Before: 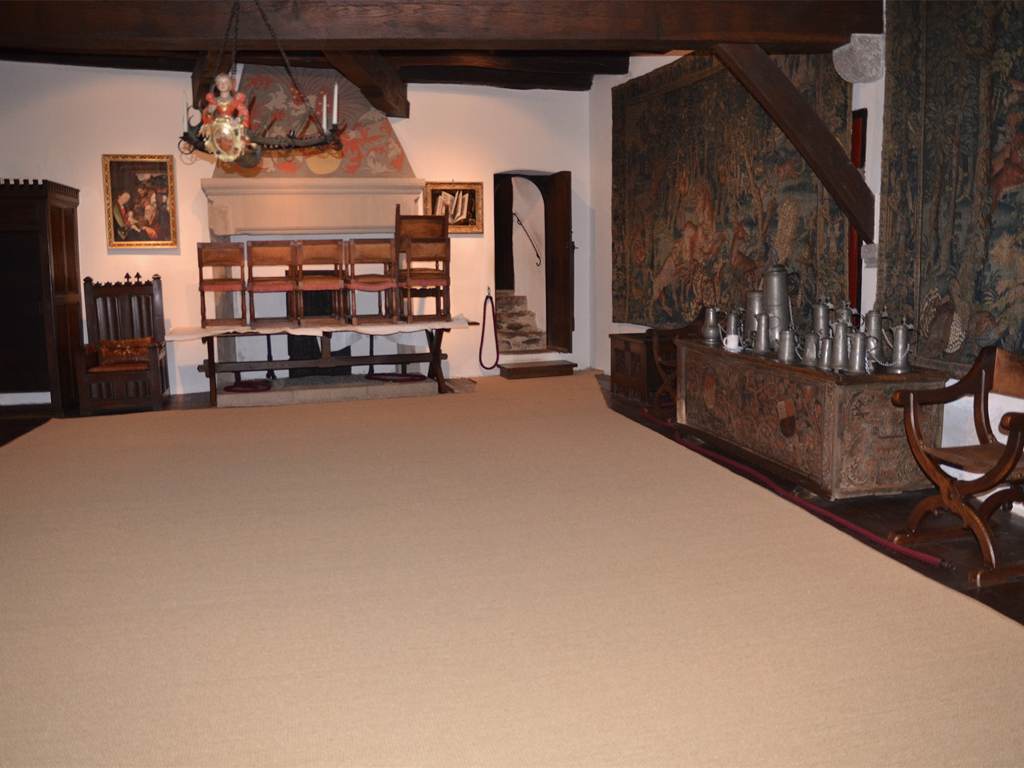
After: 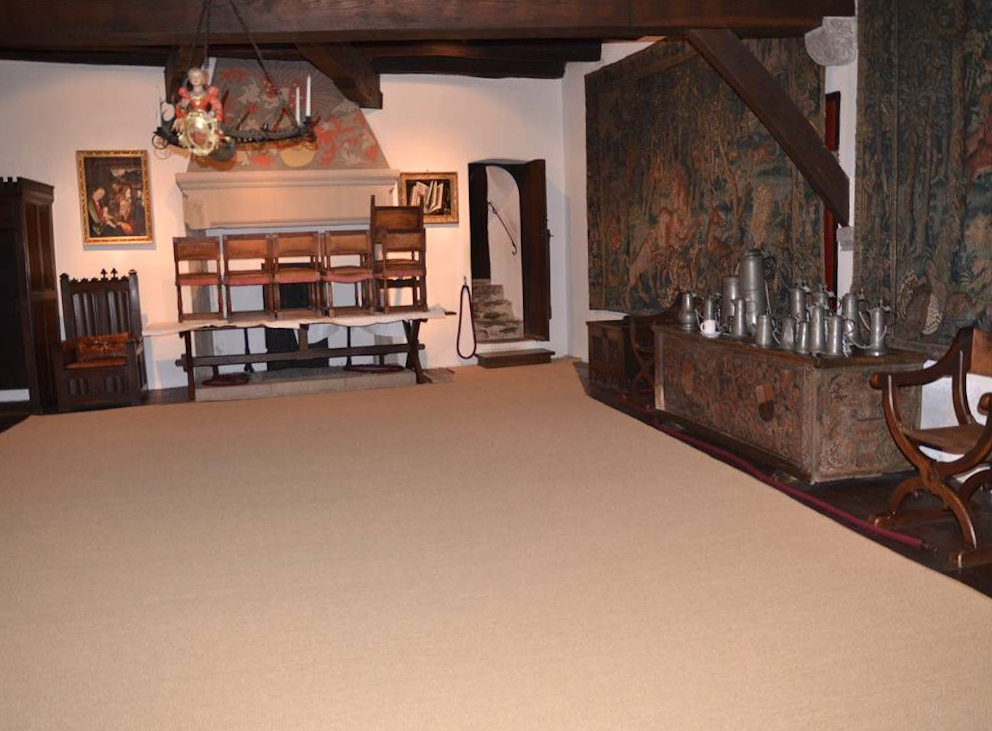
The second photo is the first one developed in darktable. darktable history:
exposure: exposure 0.2 EV, compensate highlight preservation false
rotate and perspective: rotation -1°, crop left 0.011, crop right 0.989, crop top 0.025, crop bottom 0.975
crop: left 1.743%, right 0.268%, bottom 2.011%
